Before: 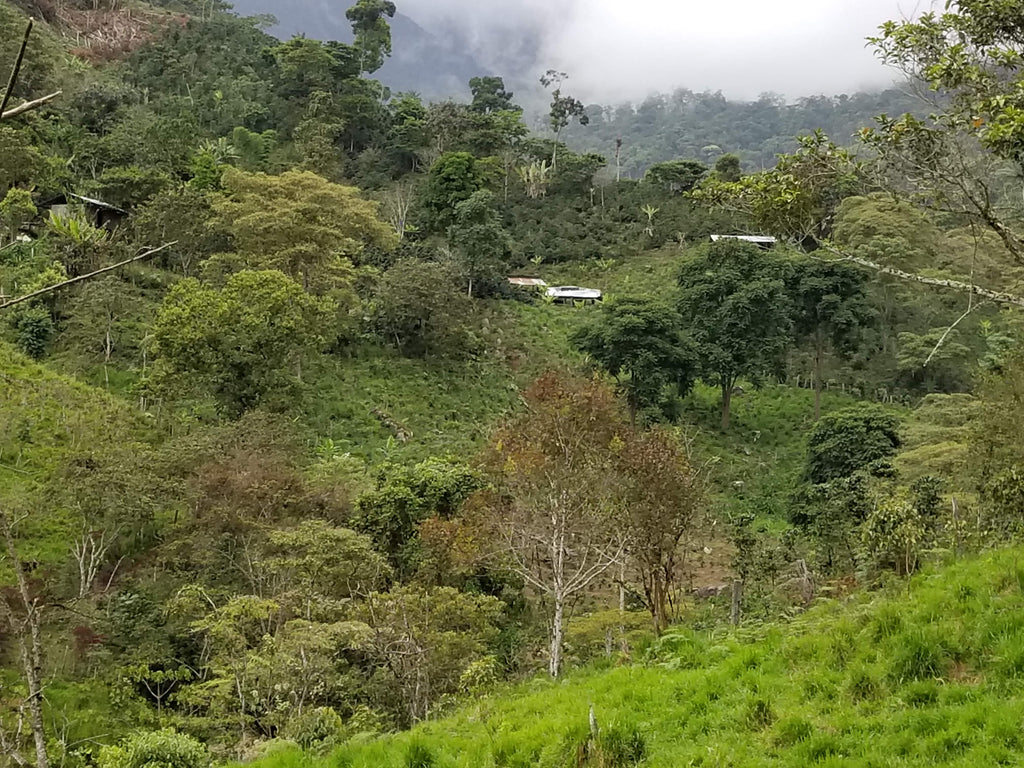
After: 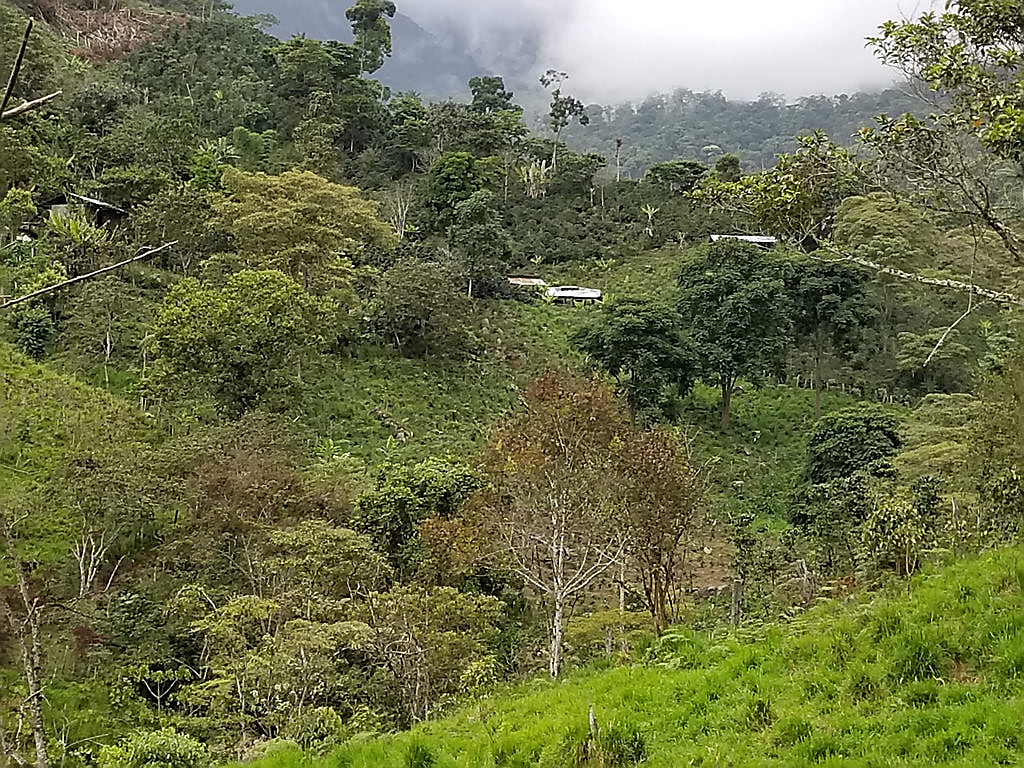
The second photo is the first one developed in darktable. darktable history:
sharpen: radius 1.413, amount 1.247, threshold 0.745
